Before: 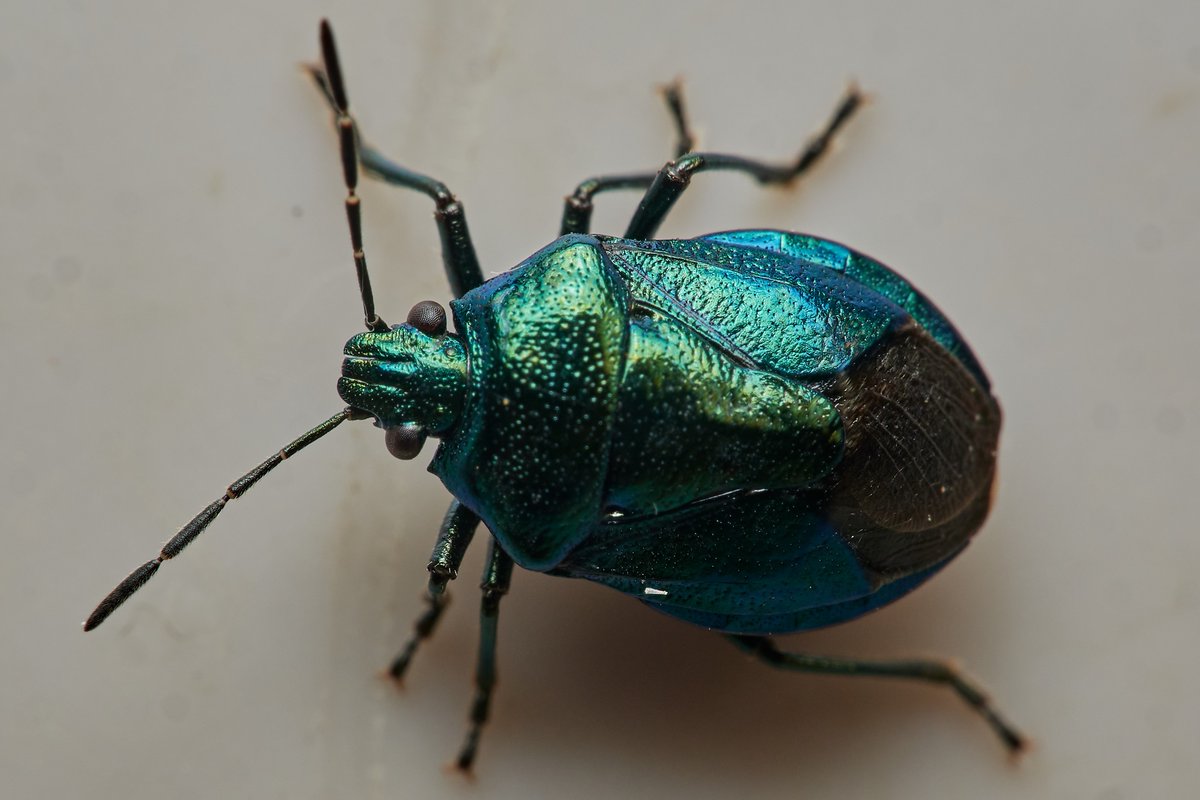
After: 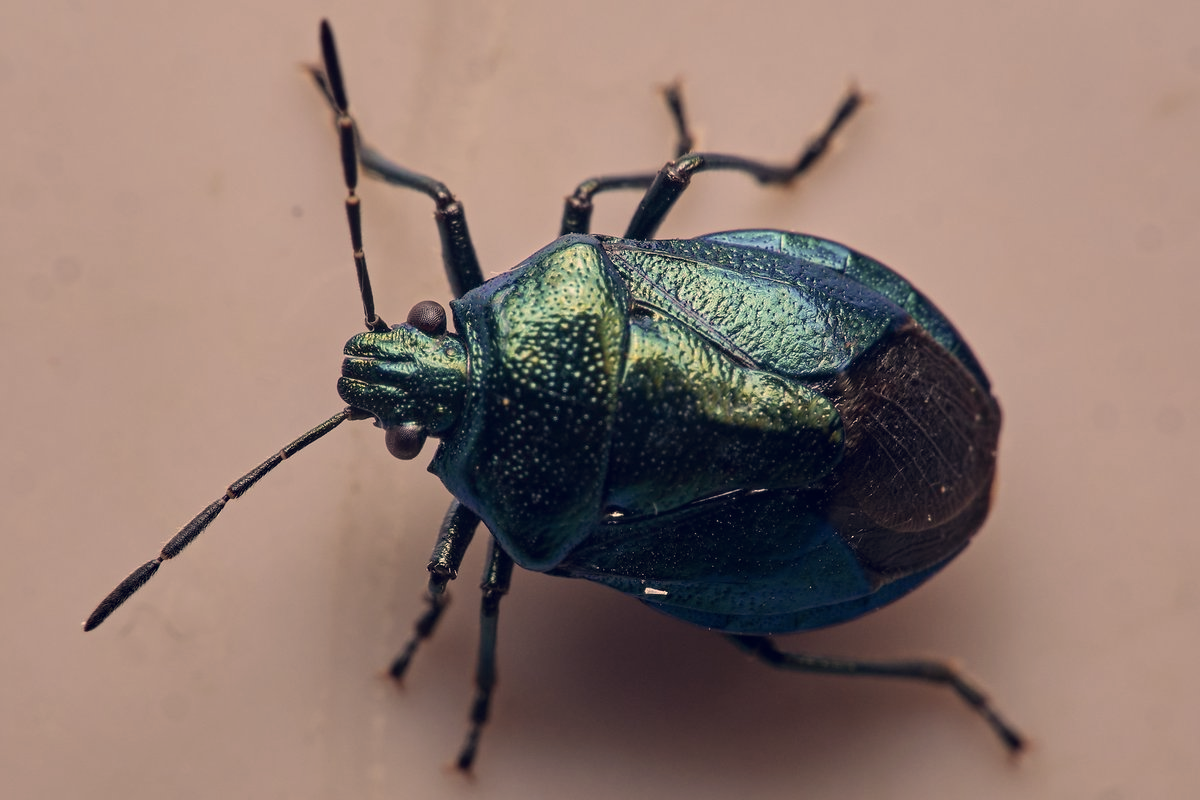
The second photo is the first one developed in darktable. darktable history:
color correction: highlights a* 20.04, highlights b* 26.76, shadows a* 3.45, shadows b* -16.76, saturation 0.746
